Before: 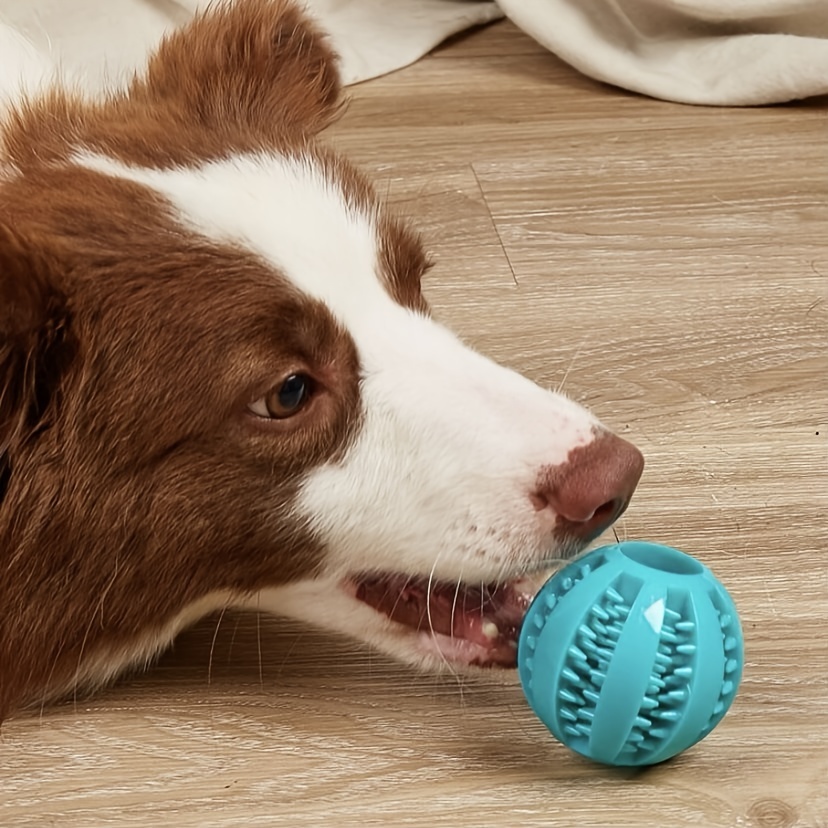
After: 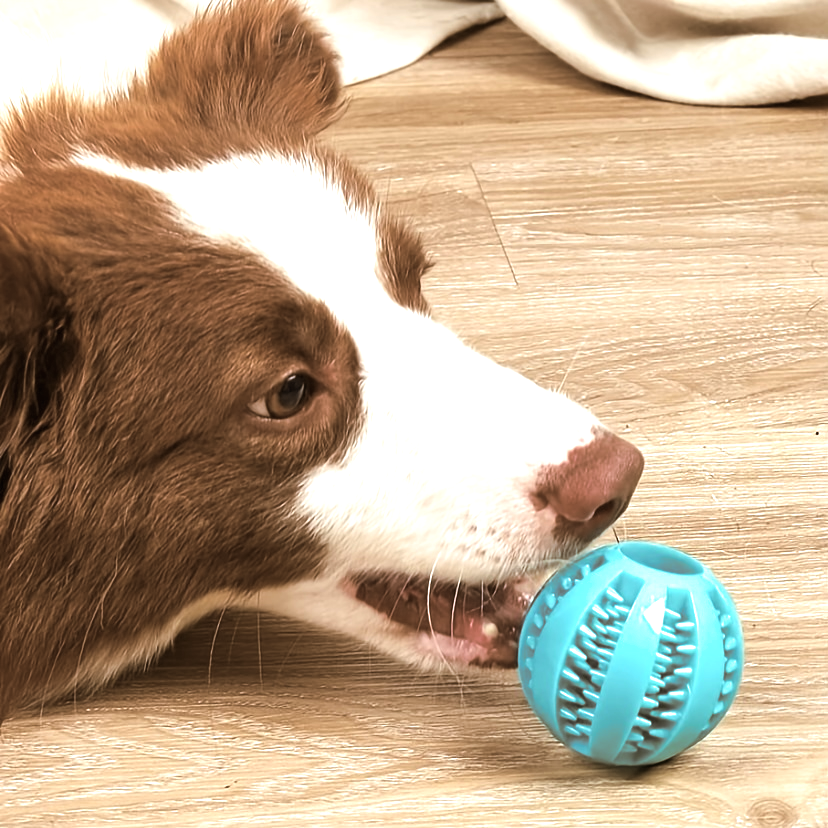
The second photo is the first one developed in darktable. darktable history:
split-toning: shadows › hue 32.4°, shadows › saturation 0.51, highlights › hue 180°, highlights › saturation 0, balance -60.17, compress 55.19%
exposure: black level correction 0, exposure 0.877 EV, compensate exposure bias true, compensate highlight preservation false
